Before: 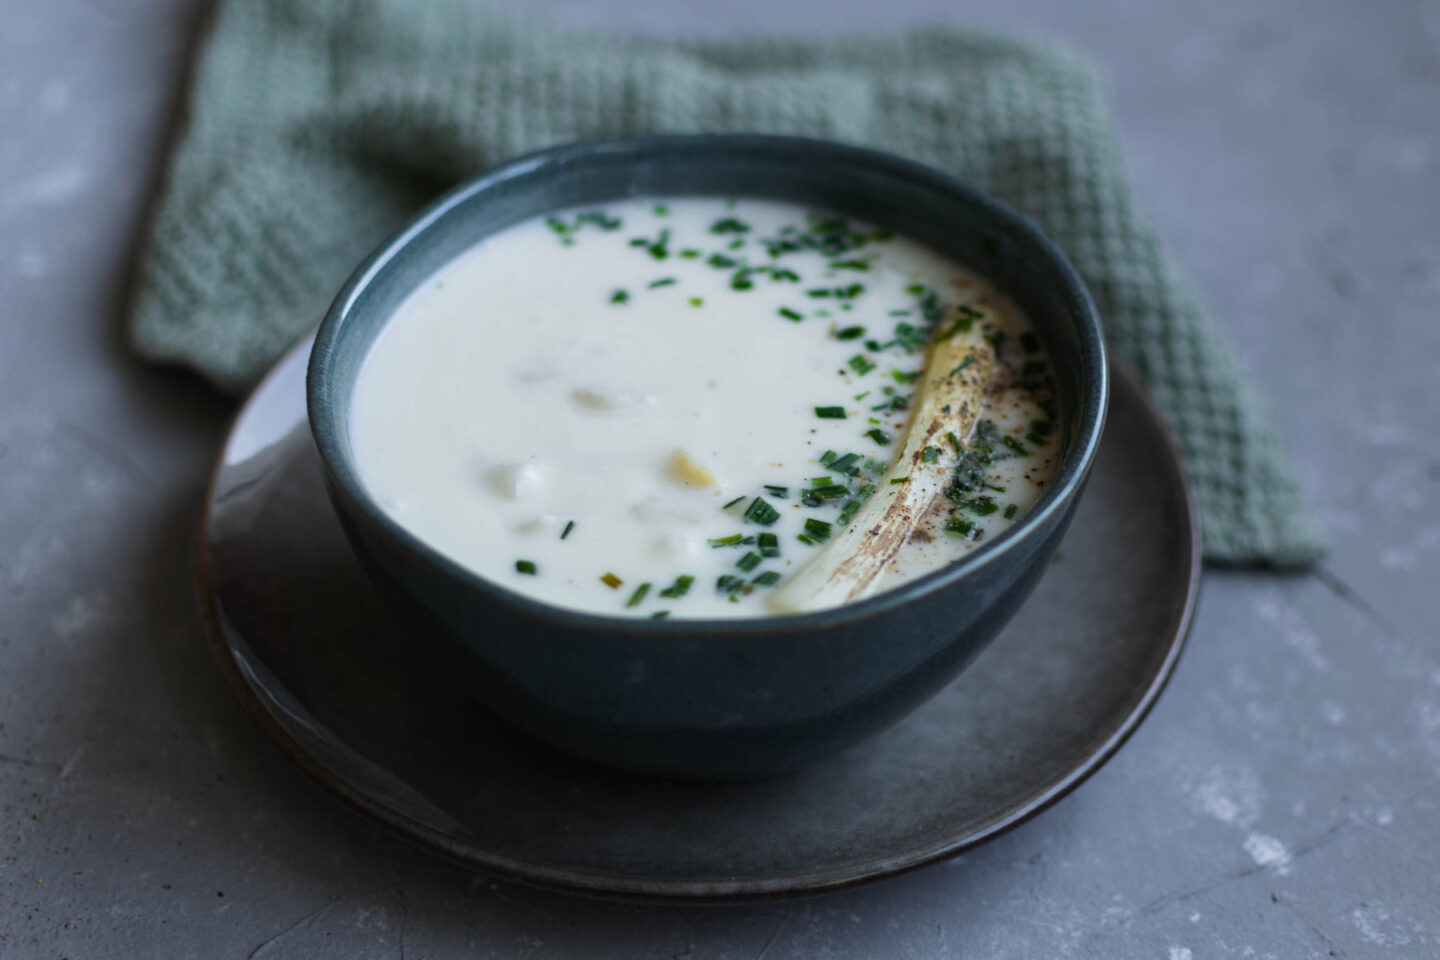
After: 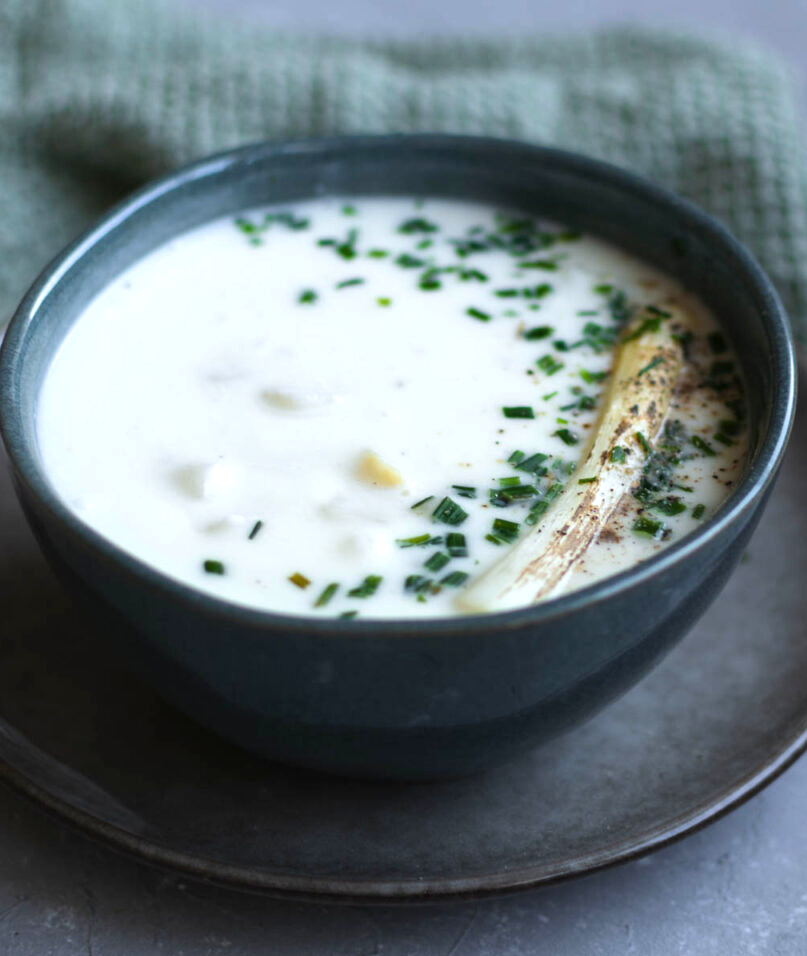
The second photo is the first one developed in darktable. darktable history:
crop: left 21.674%, right 22.086%
exposure: exposure 0.6 EV, compensate highlight preservation false
